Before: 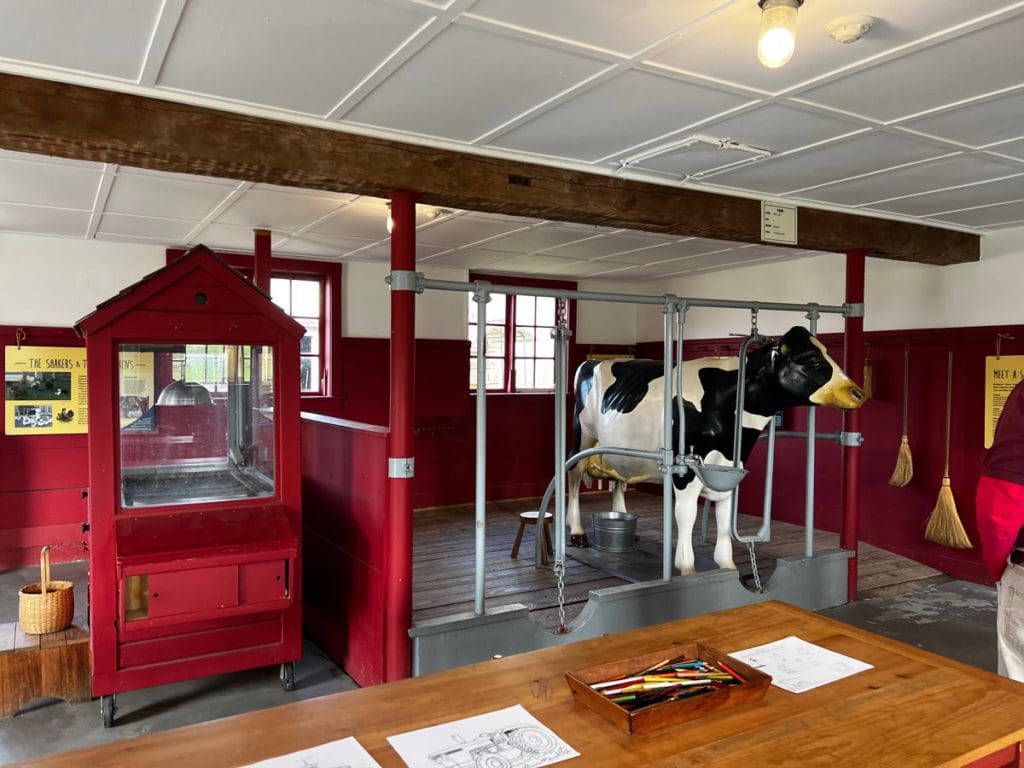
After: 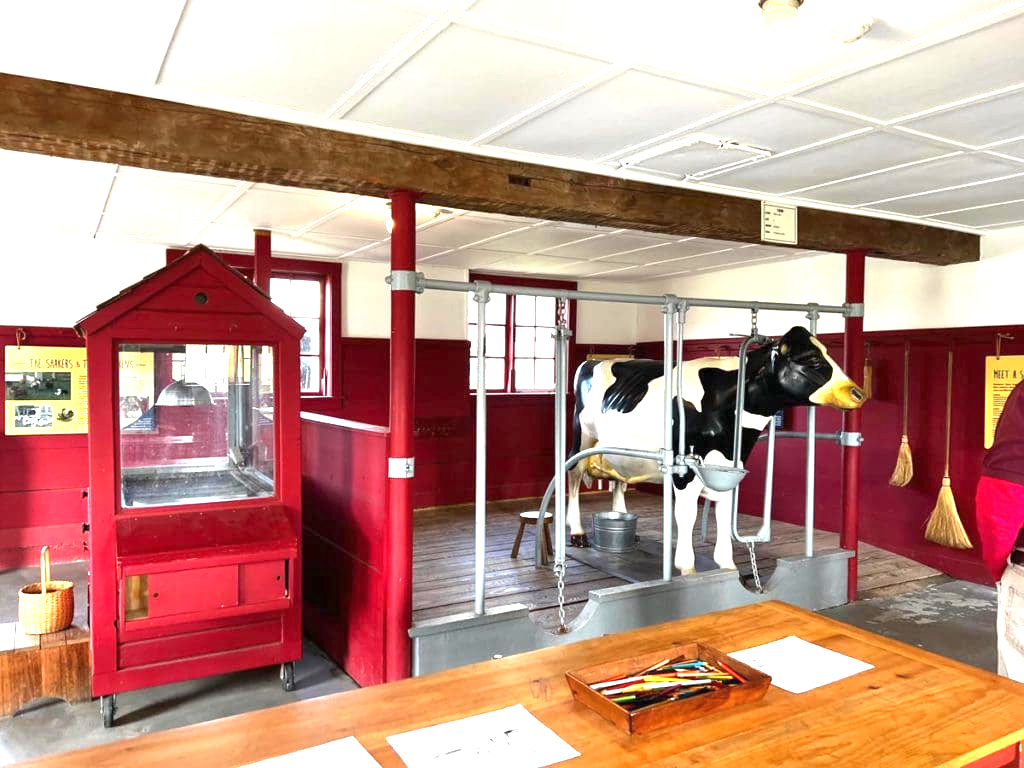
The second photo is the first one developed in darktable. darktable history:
exposure: black level correction 0, exposure 1.476 EV, compensate exposure bias true, compensate highlight preservation false
